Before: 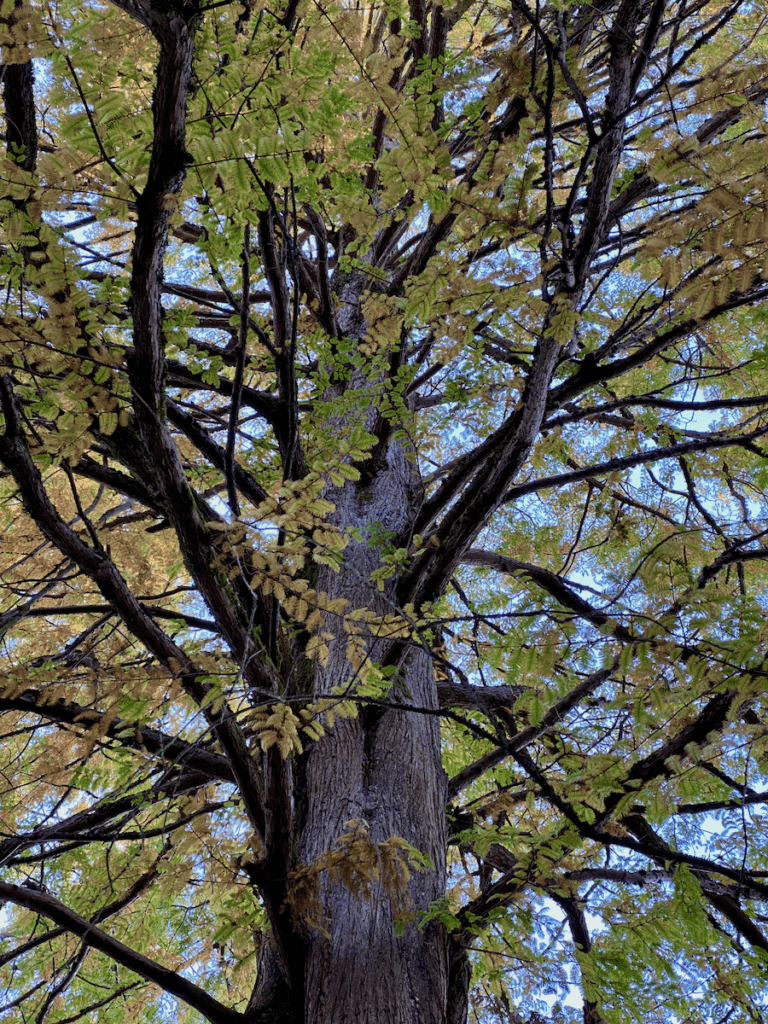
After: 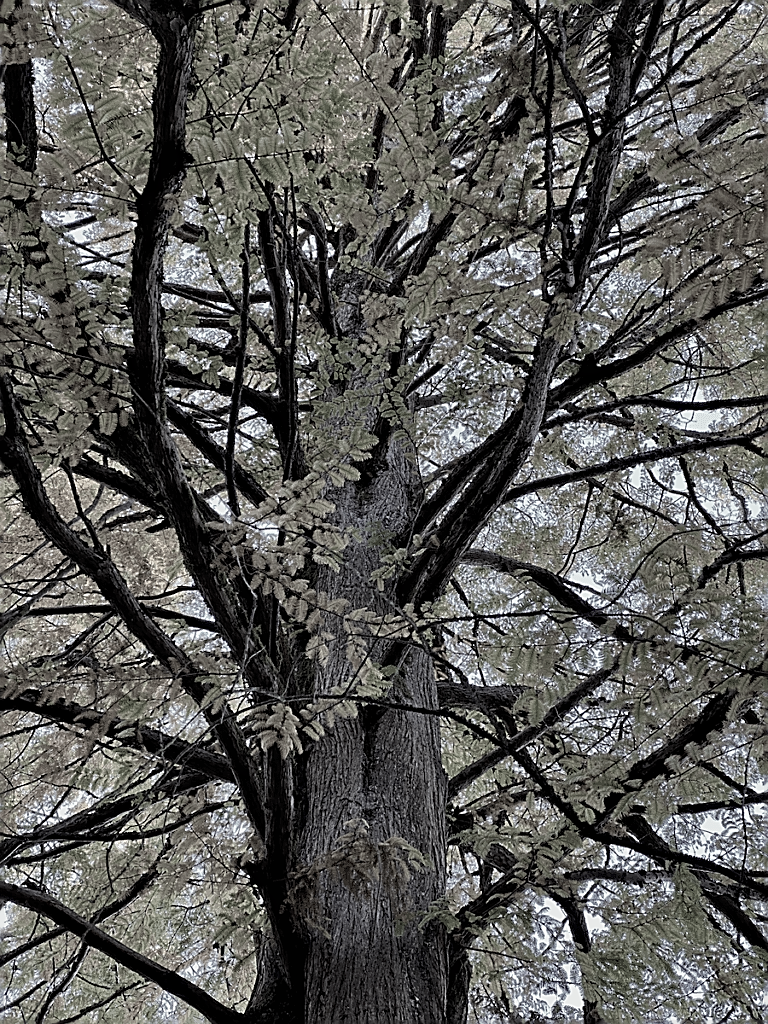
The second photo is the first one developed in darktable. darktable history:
sharpen: radius 1.428, amount 1.255, threshold 0.692
color correction: highlights b* -0.004, saturation 0.189
haze removal: compatibility mode true, adaptive false
